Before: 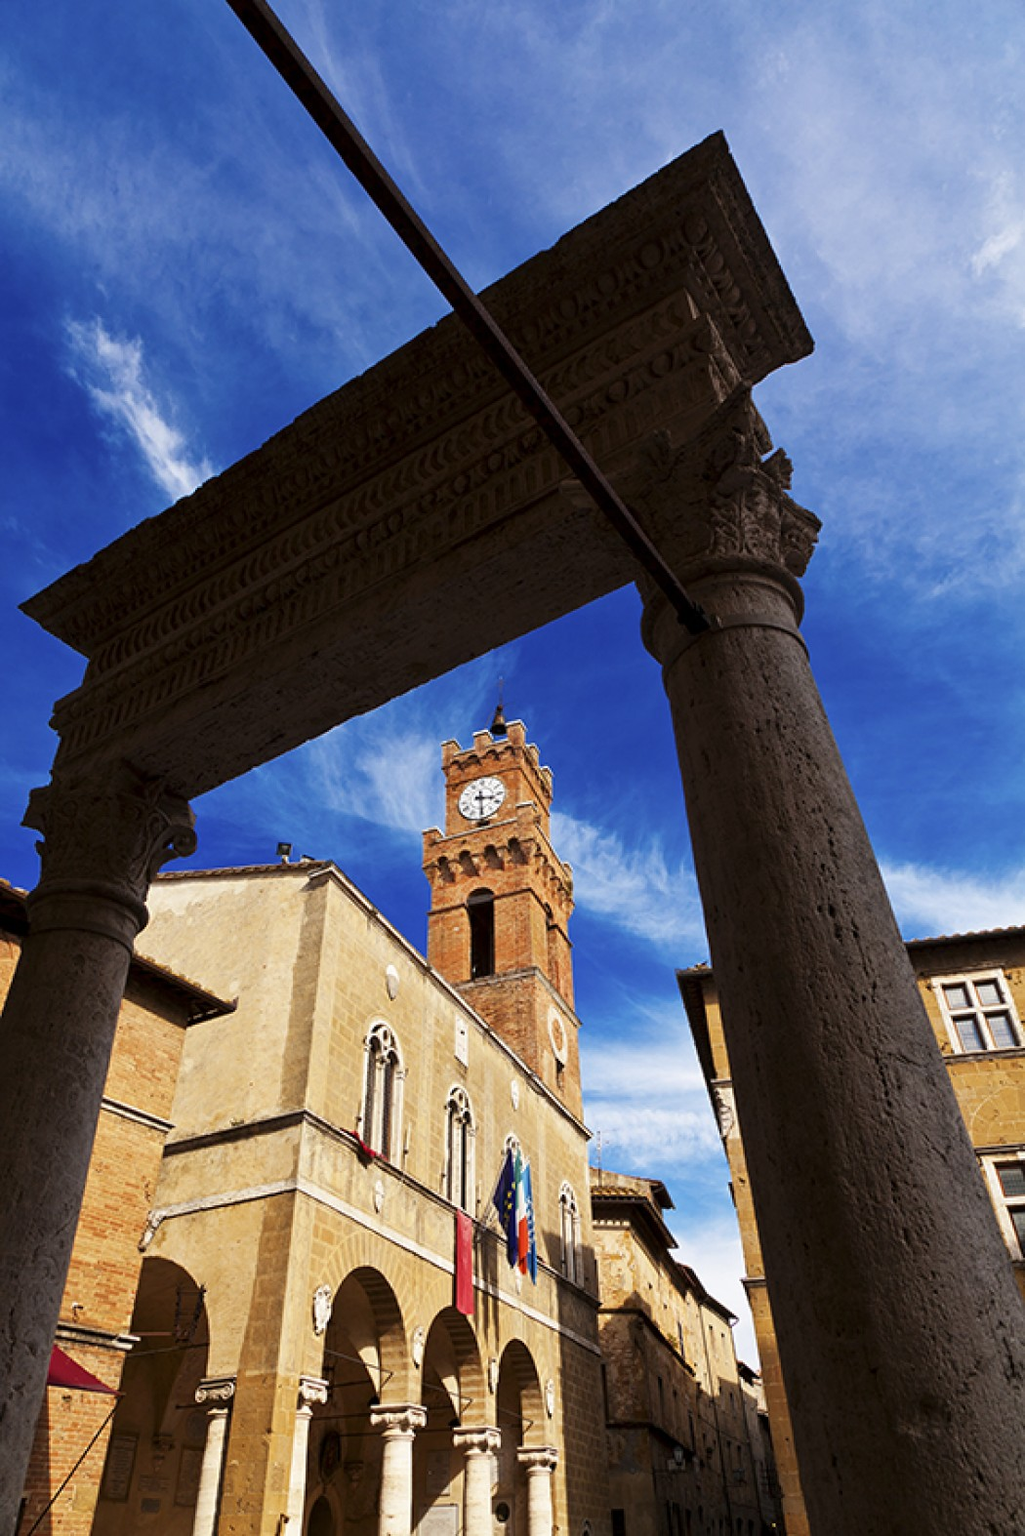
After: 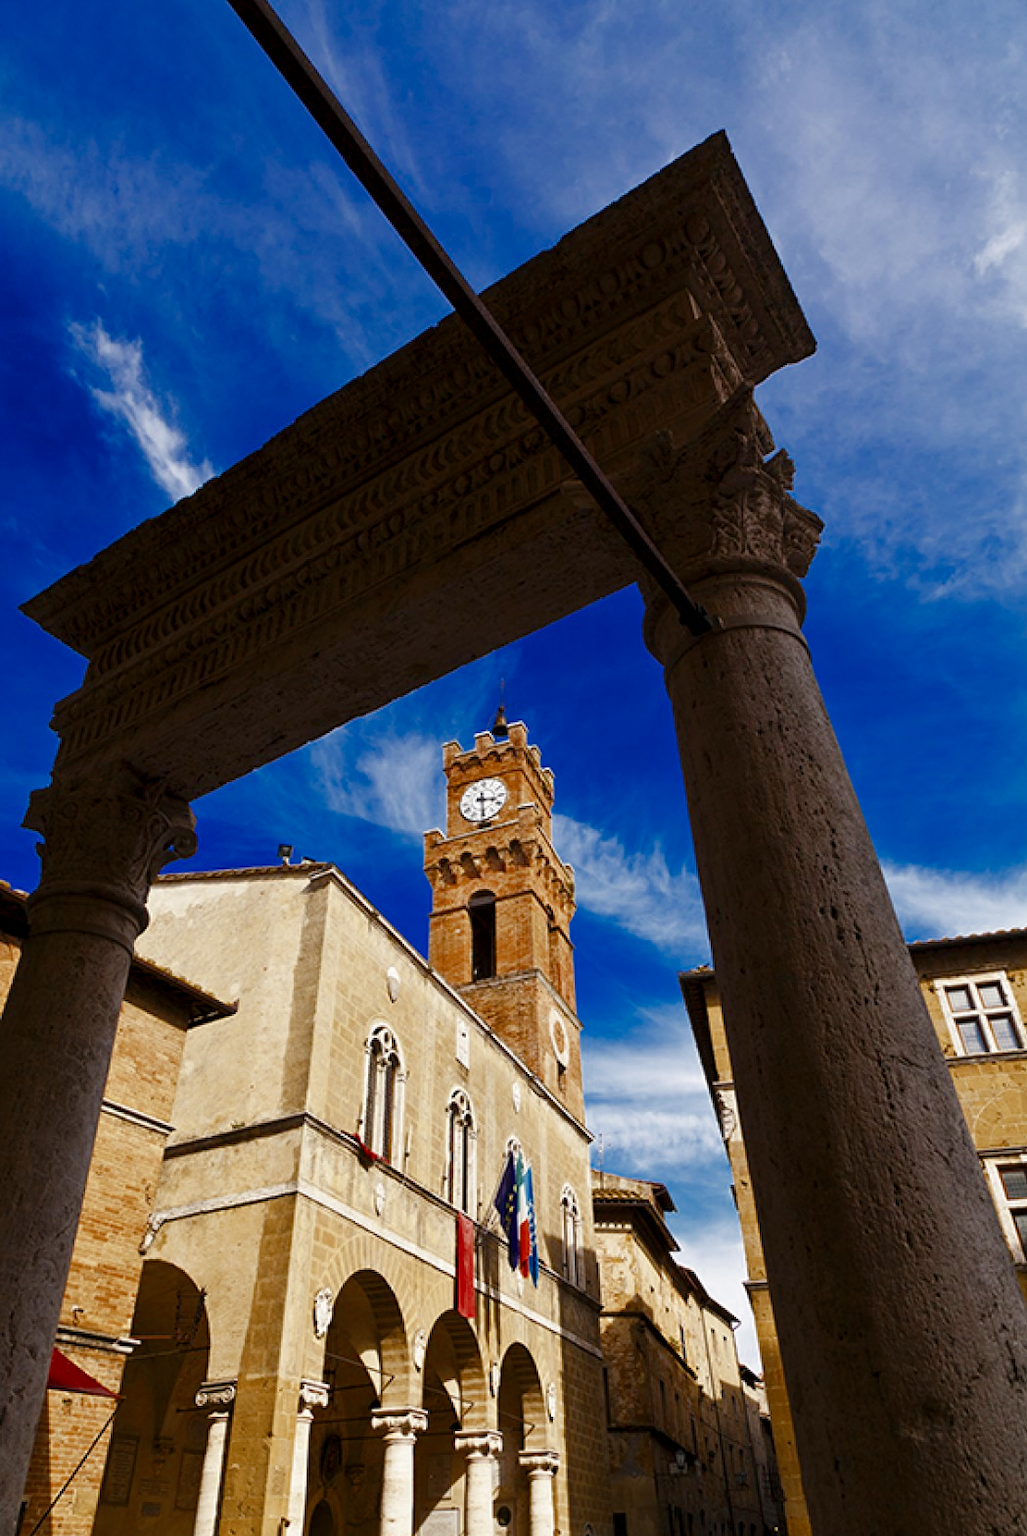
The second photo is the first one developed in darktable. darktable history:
color zones: curves: ch0 [(0, 0.5) (0.125, 0.4) (0.25, 0.5) (0.375, 0.4) (0.5, 0.4) (0.625, 0.35) (0.75, 0.35) (0.875, 0.5)]; ch1 [(0, 0.35) (0.125, 0.45) (0.25, 0.35) (0.375, 0.35) (0.5, 0.35) (0.625, 0.35) (0.75, 0.45) (0.875, 0.35)]; ch2 [(0, 0.6) (0.125, 0.5) (0.25, 0.5) (0.375, 0.6) (0.5, 0.6) (0.625, 0.5) (0.75, 0.5) (0.875, 0.5)]
crop: top 0.101%, bottom 0.18%
color balance rgb: perceptual saturation grading › global saturation 20%, perceptual saturation grading › highlights -25.653%, perceptual saturation grading › shadows 49.964%, global vibrance 20%
